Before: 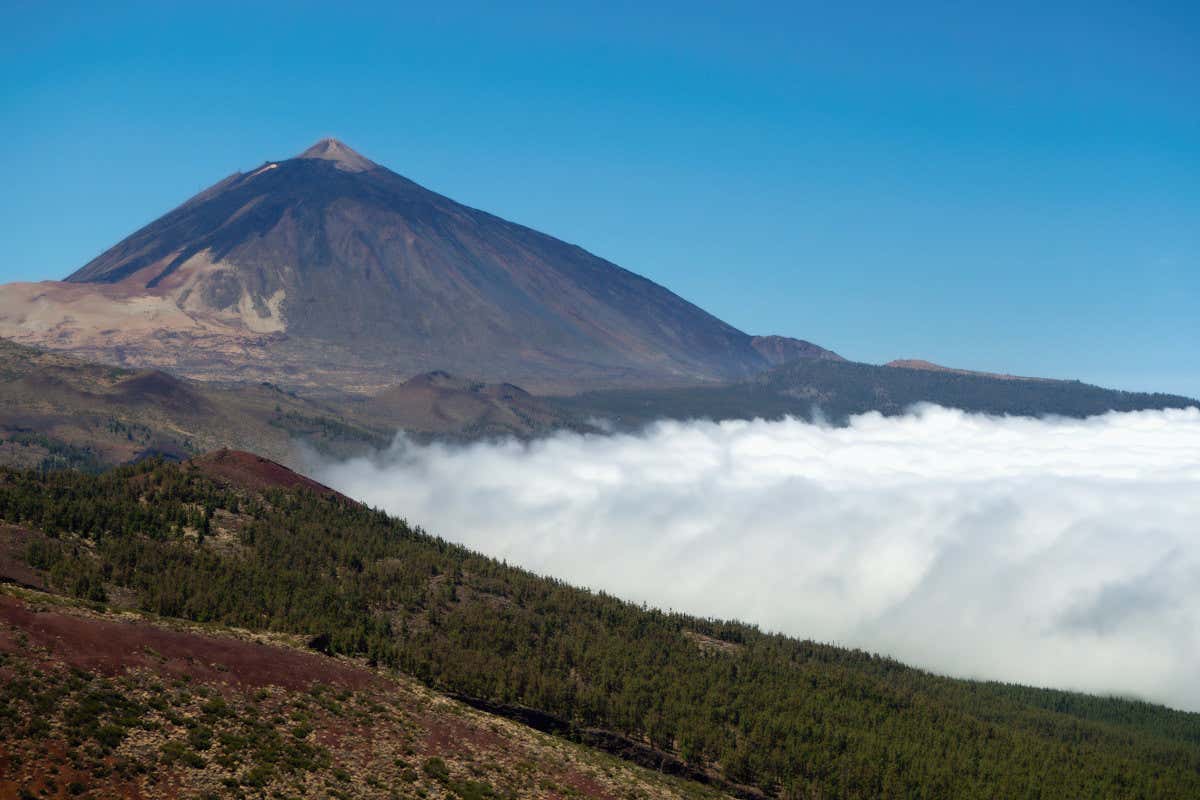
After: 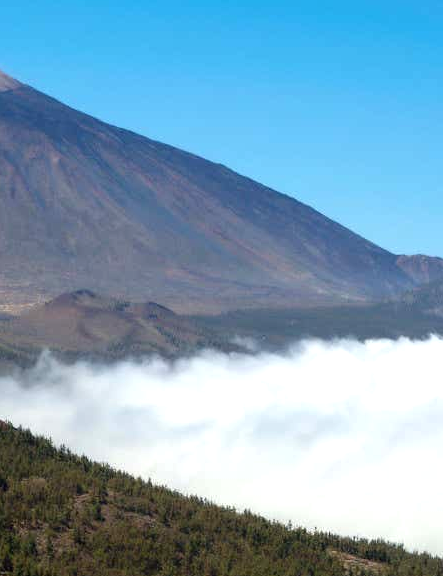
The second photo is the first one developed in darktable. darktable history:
exposure: exposure 0.569 EV, compensate highlight preservation false
crop and rotate: left 29.65%, top 10.185%, right 33.399%, bottom 17.728%
